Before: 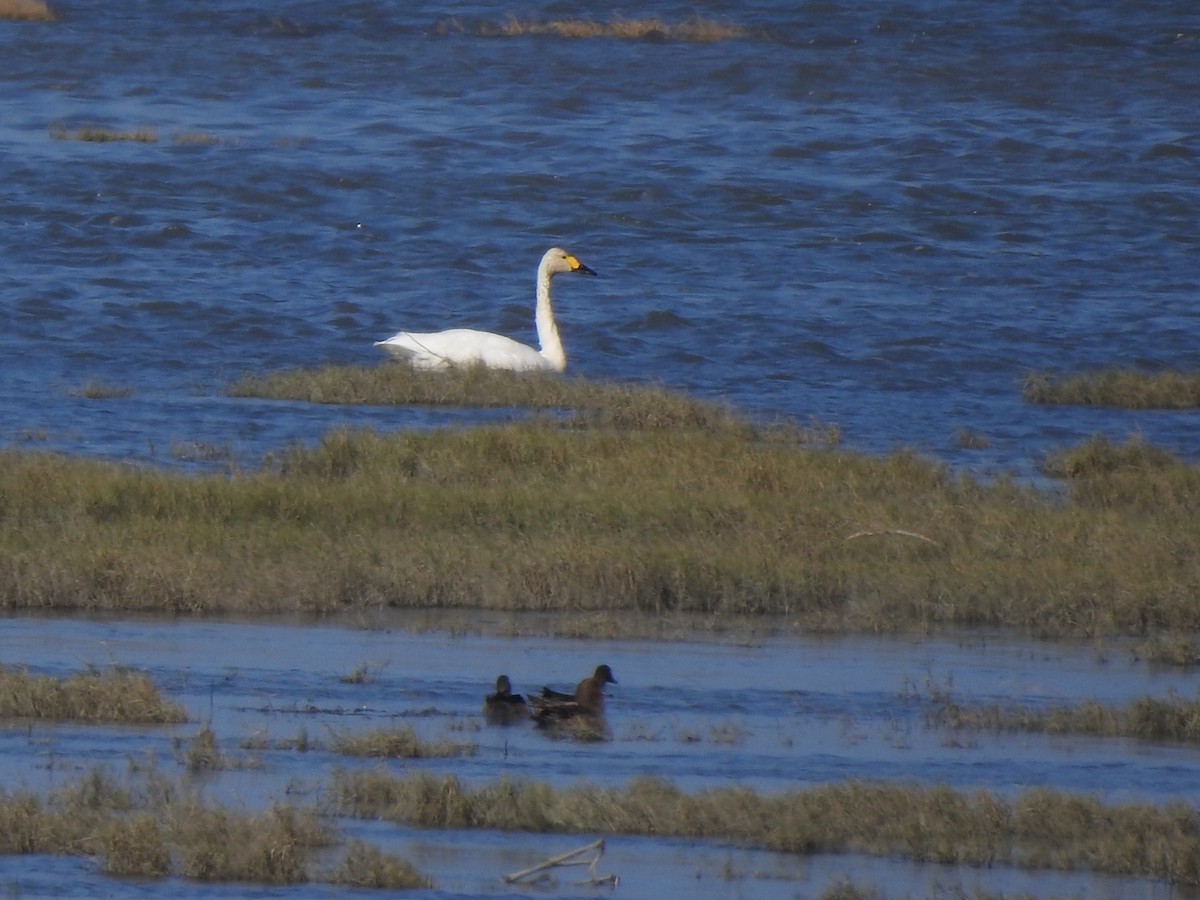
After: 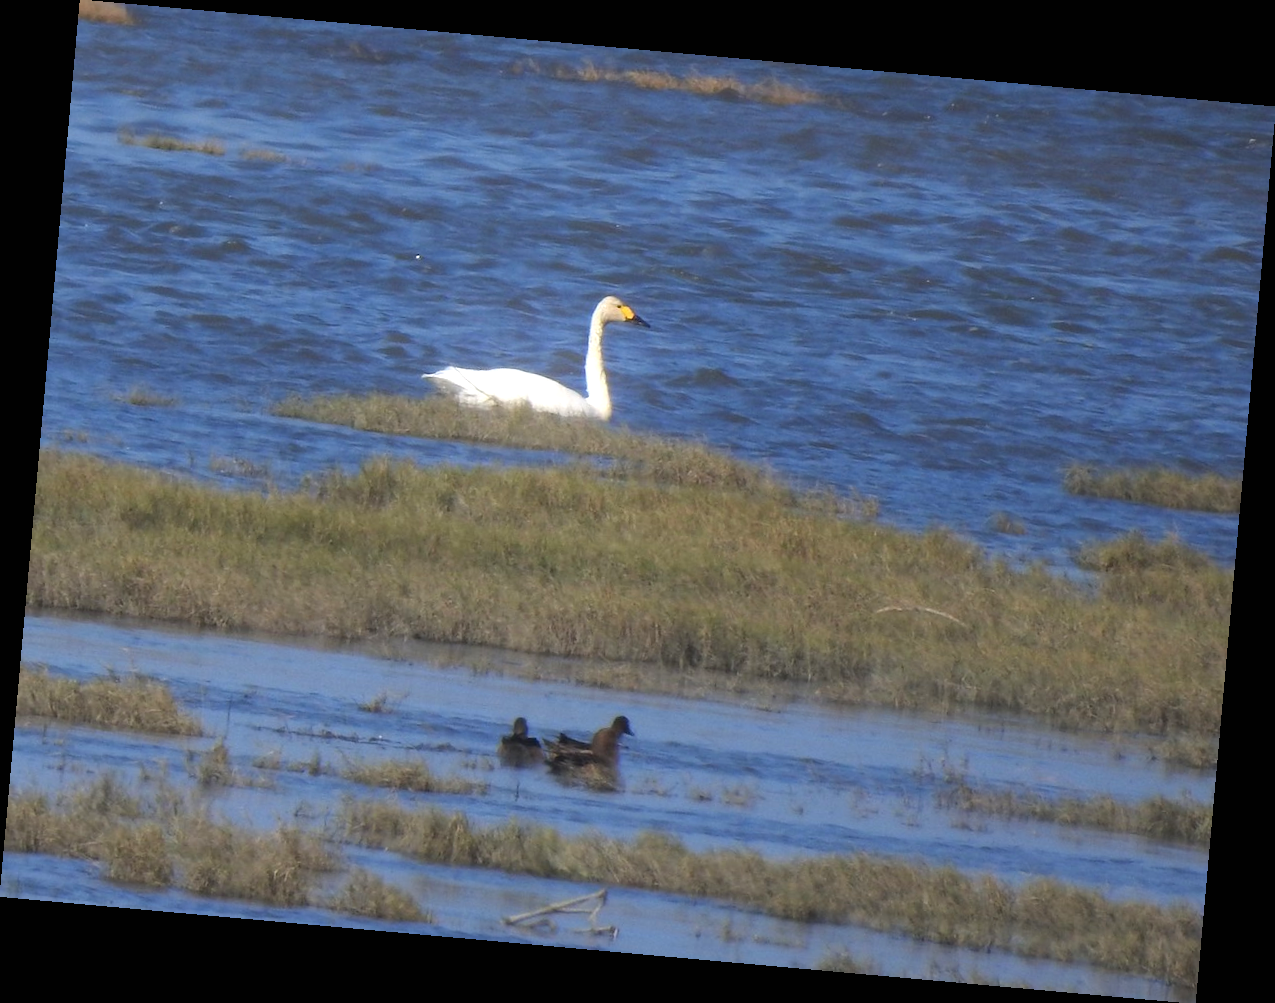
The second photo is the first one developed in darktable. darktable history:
rotate and perspective: rotation 5.12°, automatic cropping off
exposure: black level correction 0, exposure 0.7 EV, compensate highlight preservation false
bloom: size 13.65%, threshold 98.39%, strength 4.82%
